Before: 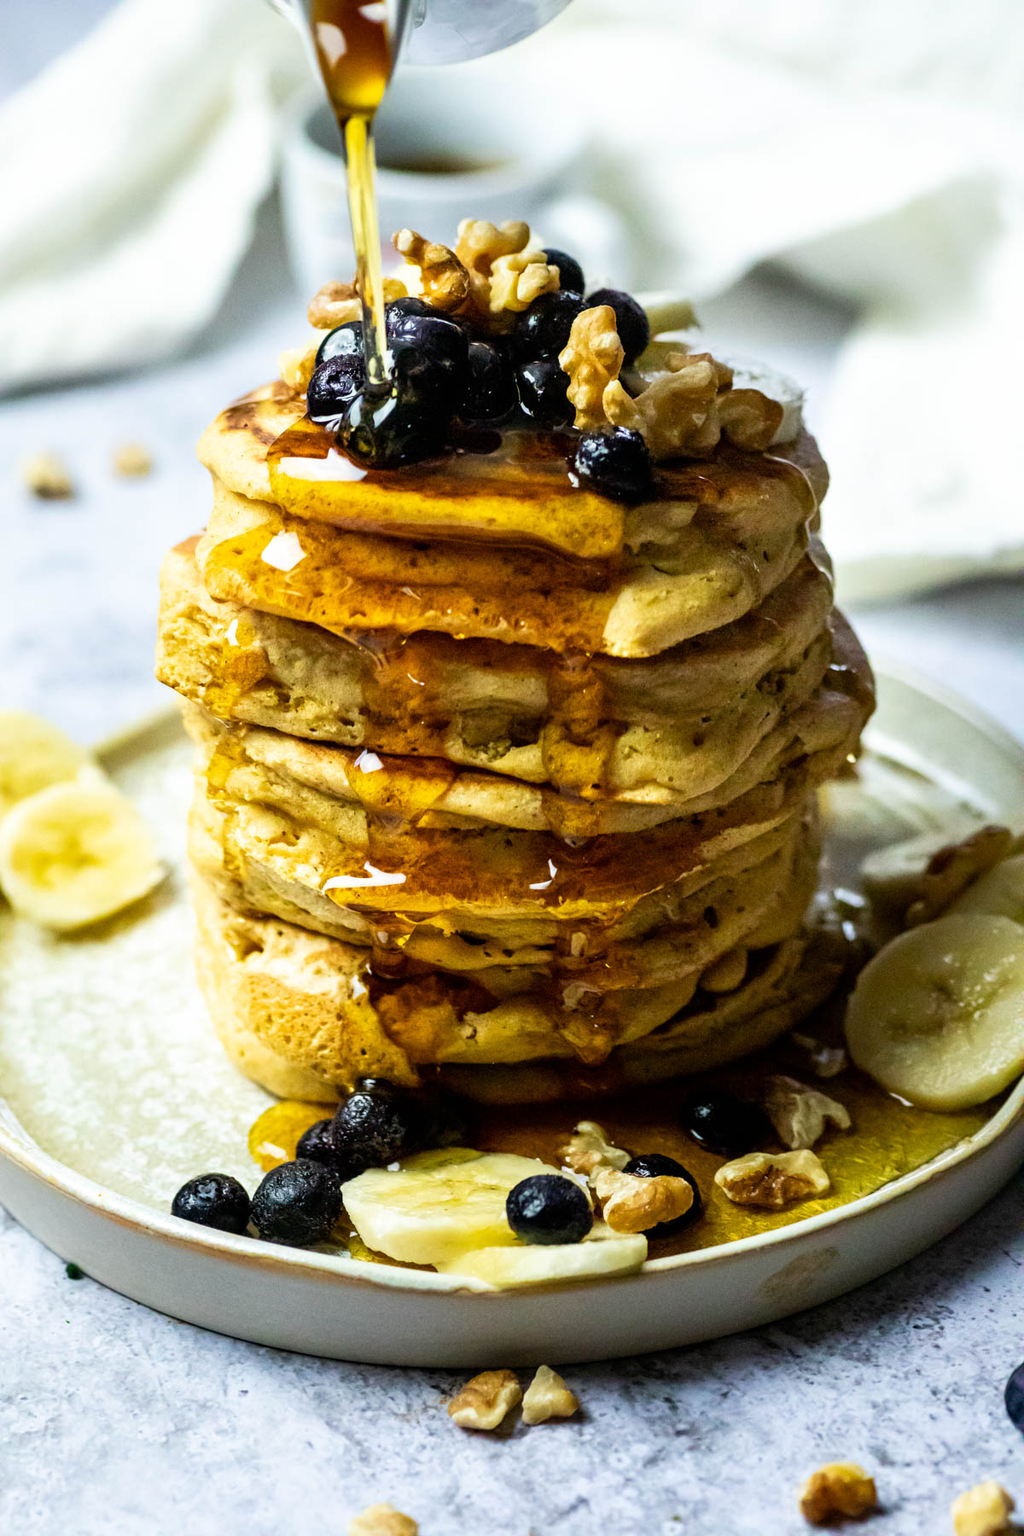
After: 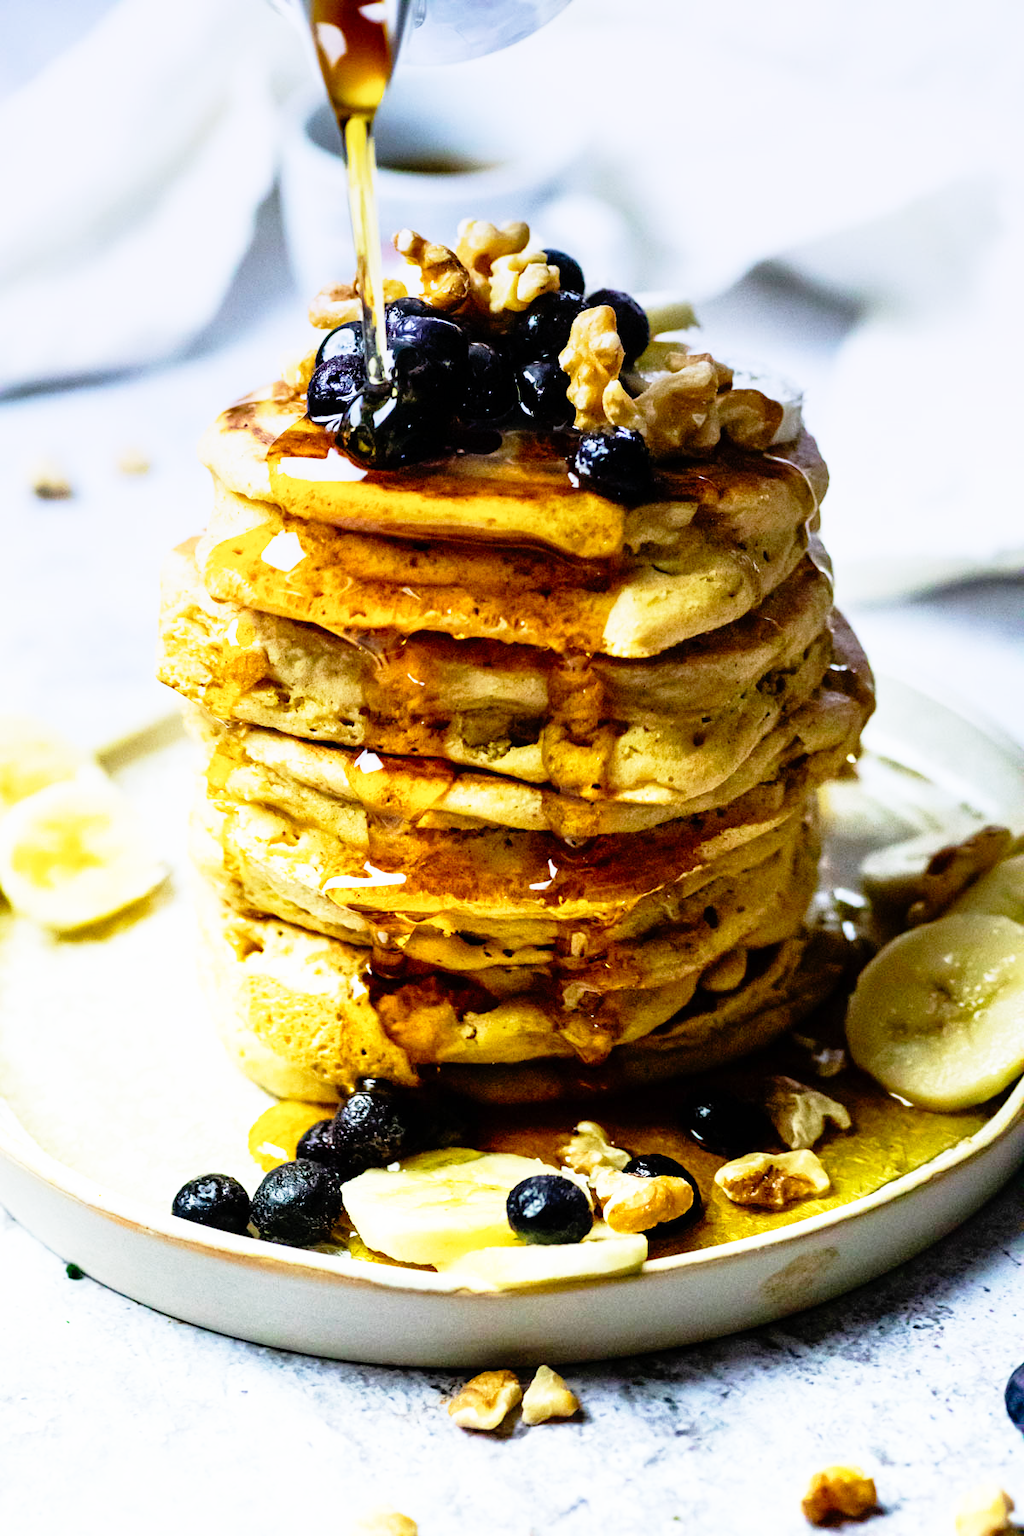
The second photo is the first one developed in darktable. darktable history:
base curve: curves: ch0 [(0, 0) (0.012, 0.01) (0.073, 0.168) (0.31, 0.711) (0.645, 0.957) (1, 1)], preserve colors none
graduated density: hue 238.83°, saturation 50%
